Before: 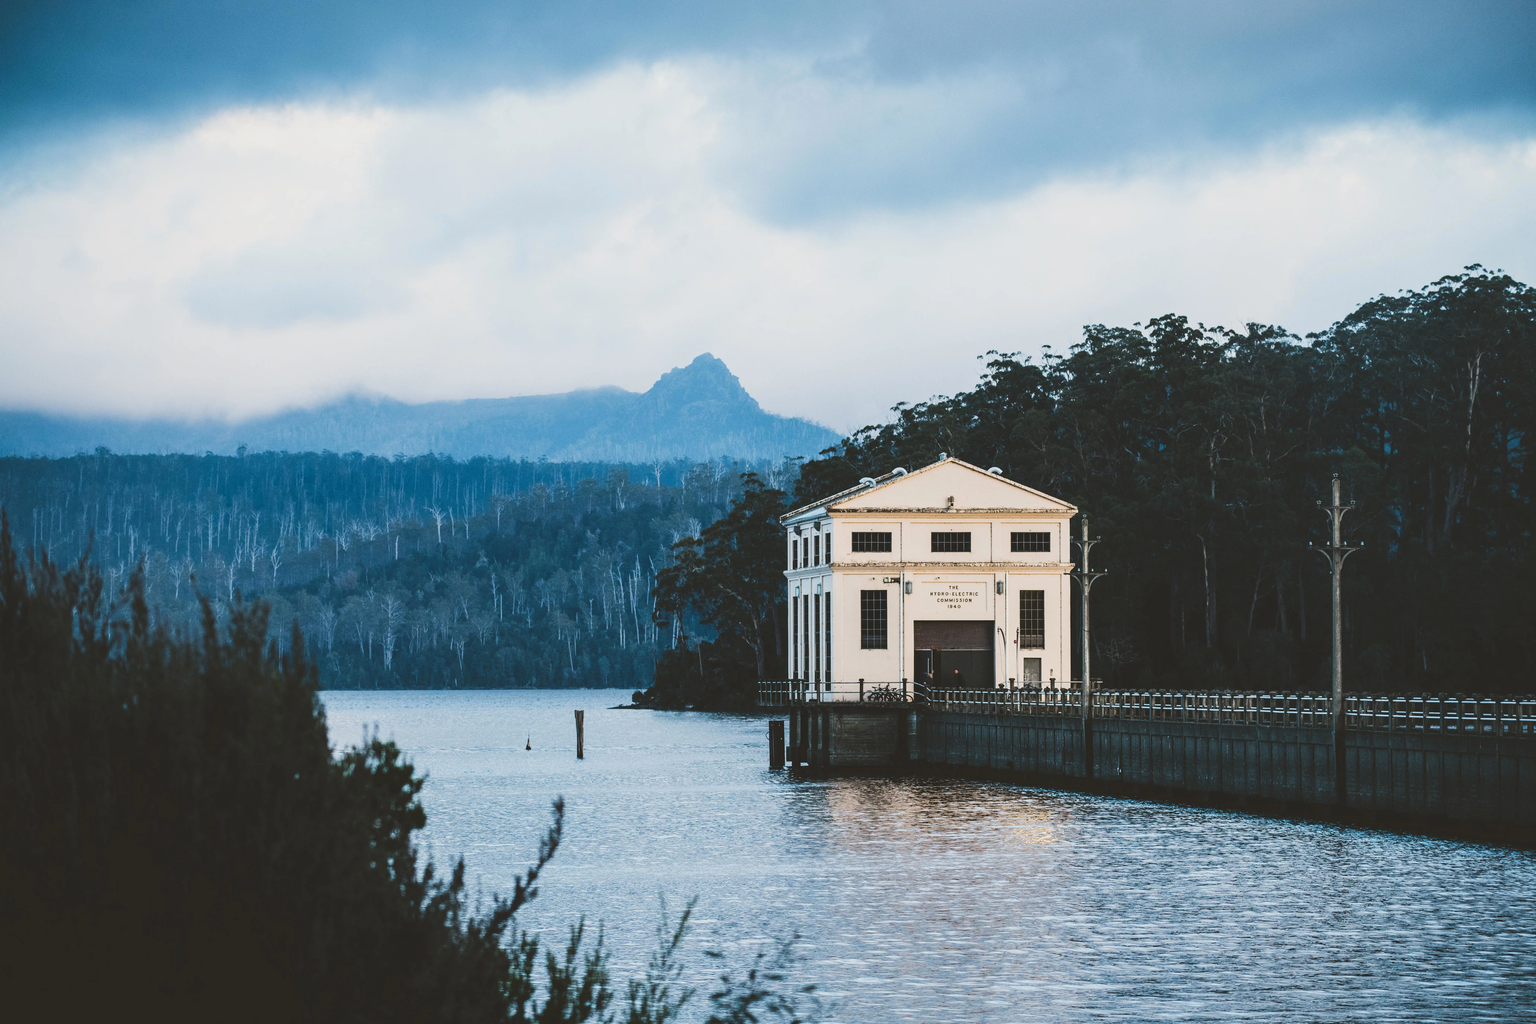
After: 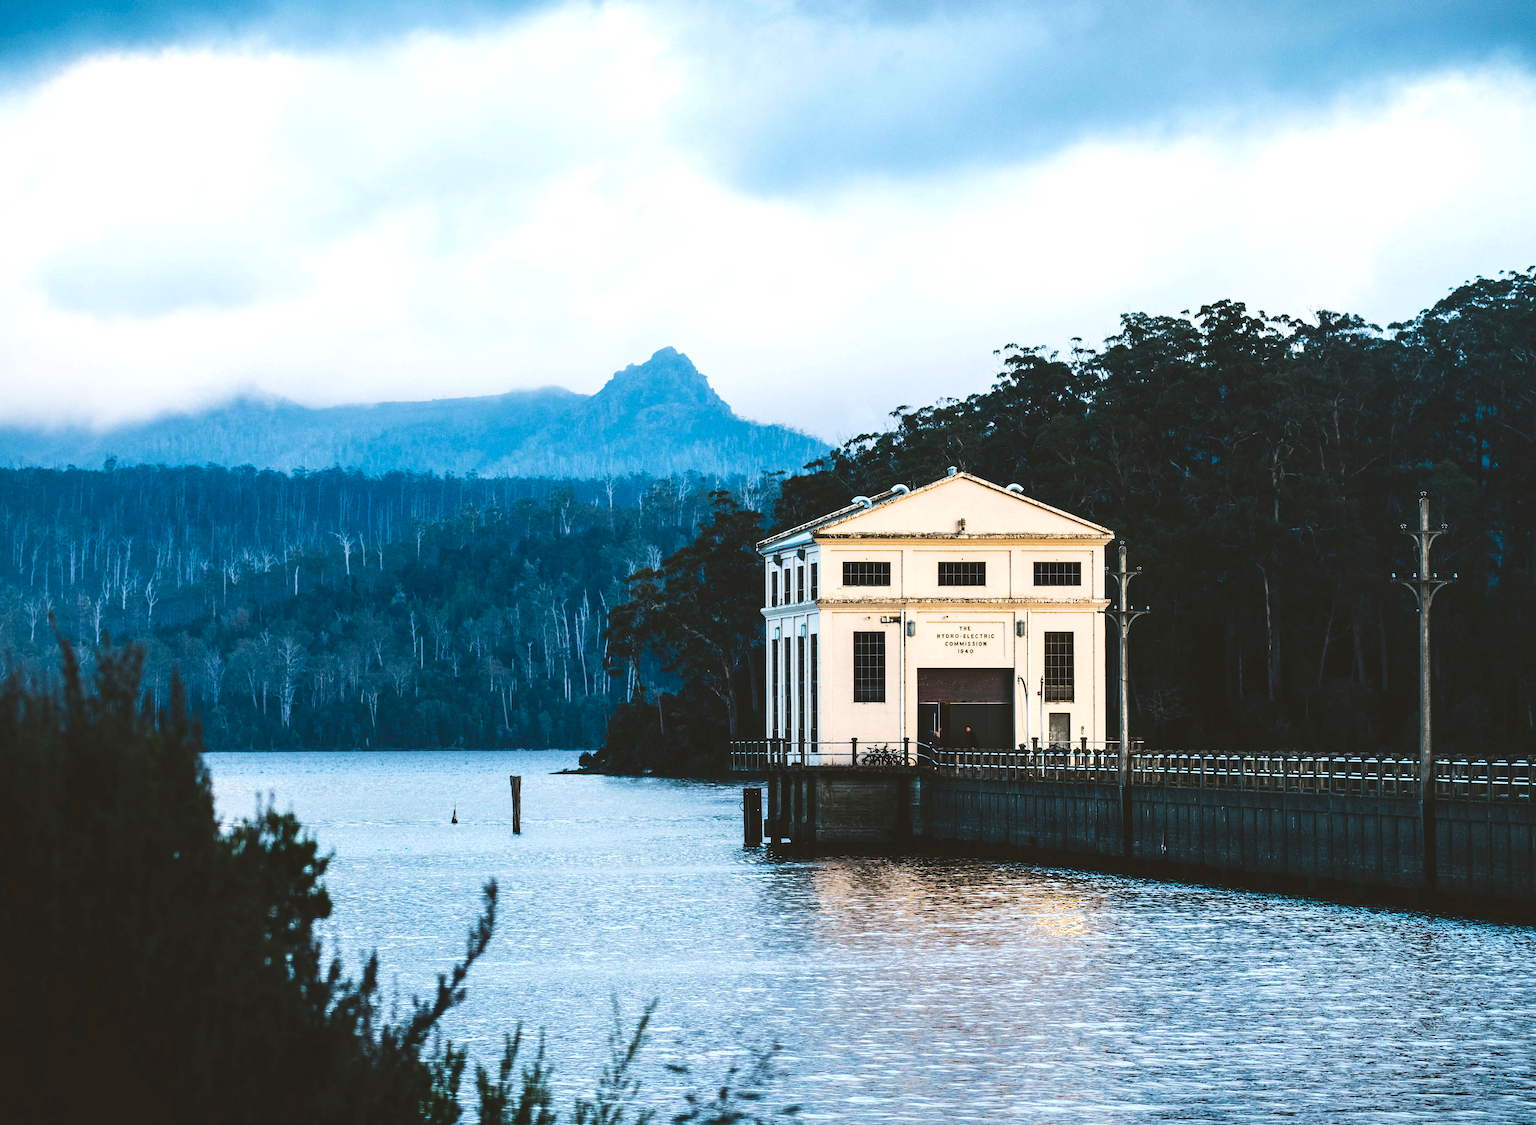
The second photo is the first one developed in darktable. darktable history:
color balance rgb: perceptual saturation grading › global saturation 40.382%, perceptual brilliance grading › highlights 13.859%, perceptual brilliance grading › shadows -18.487%, global vibrance 9.405%
crop: left 9.786%, top 6.299%, right 6.91%, bottom 2.172%
